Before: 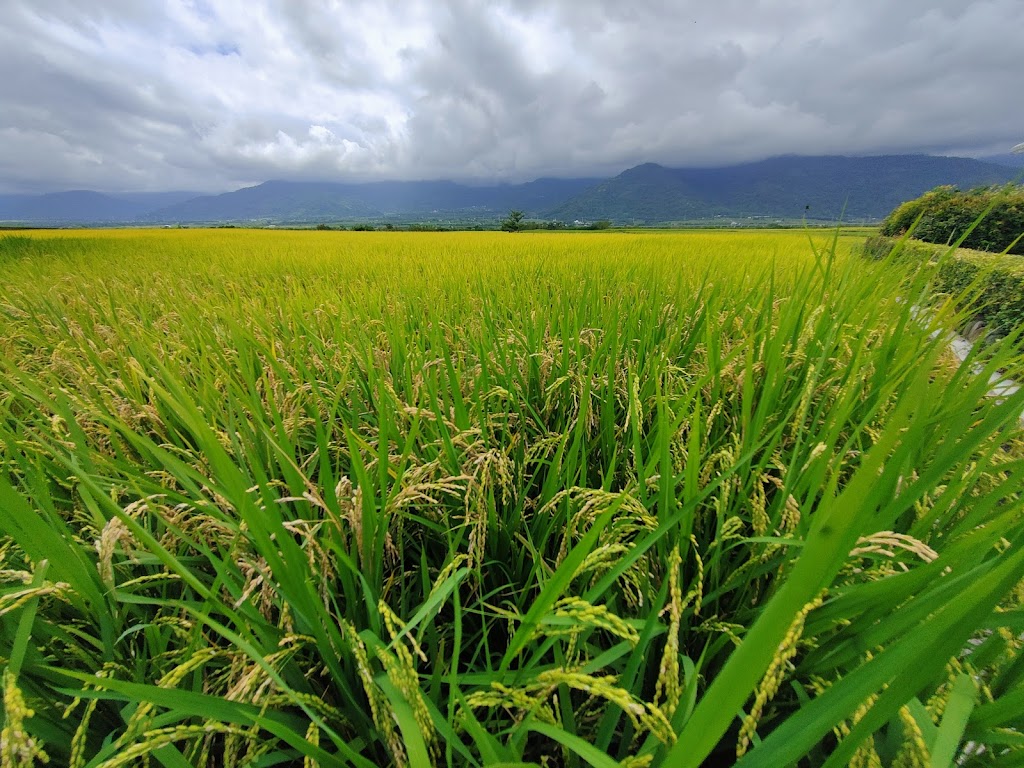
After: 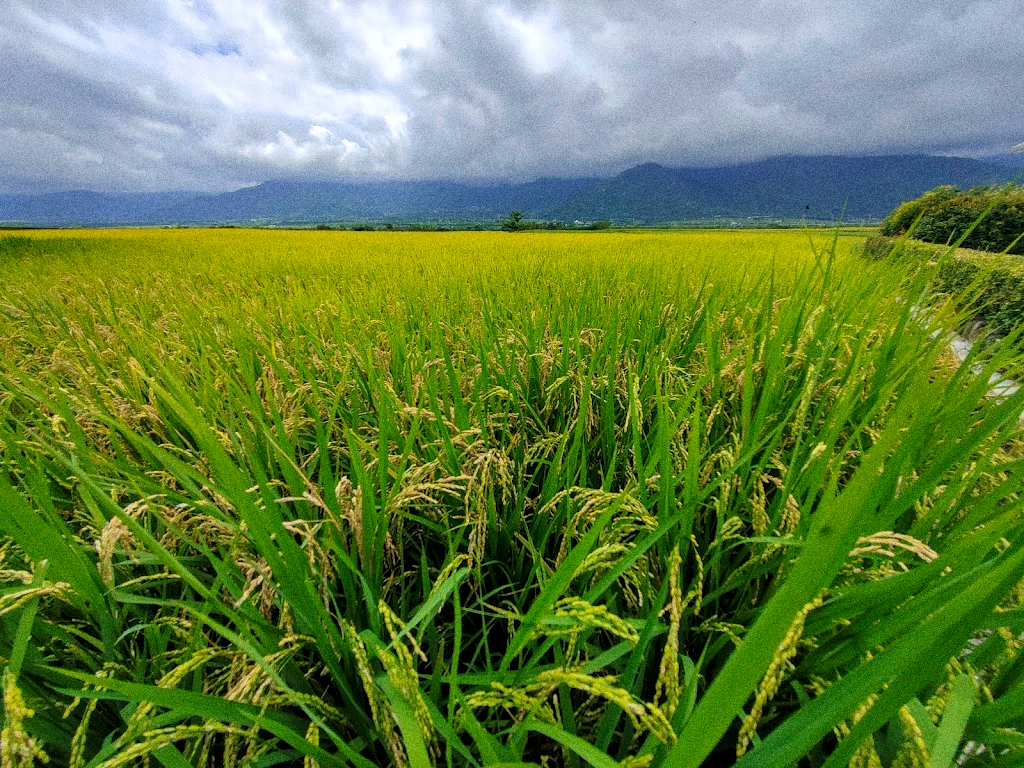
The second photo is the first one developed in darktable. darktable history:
contrast brightness saturation: saturation 0.1
local contrast: on, module defaults
velvia: on, module defaults
grain: coarseness 0.09 ISO, strength 40%
